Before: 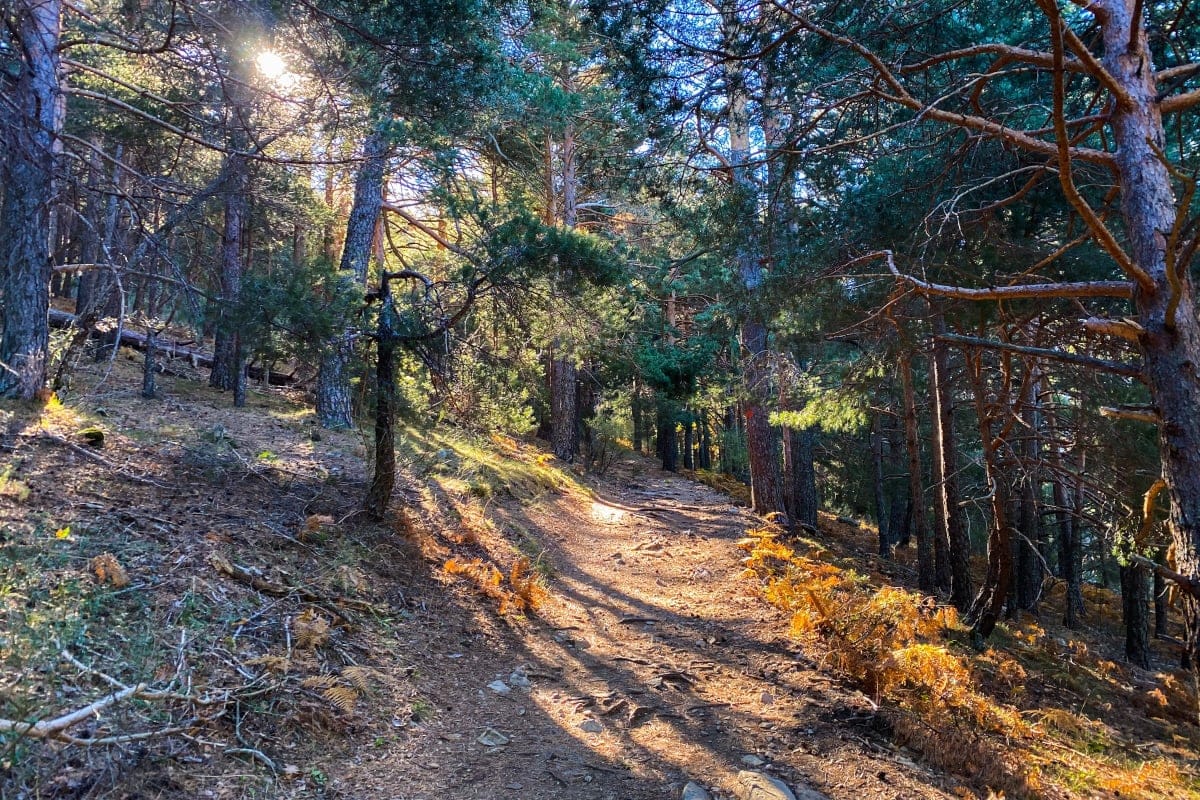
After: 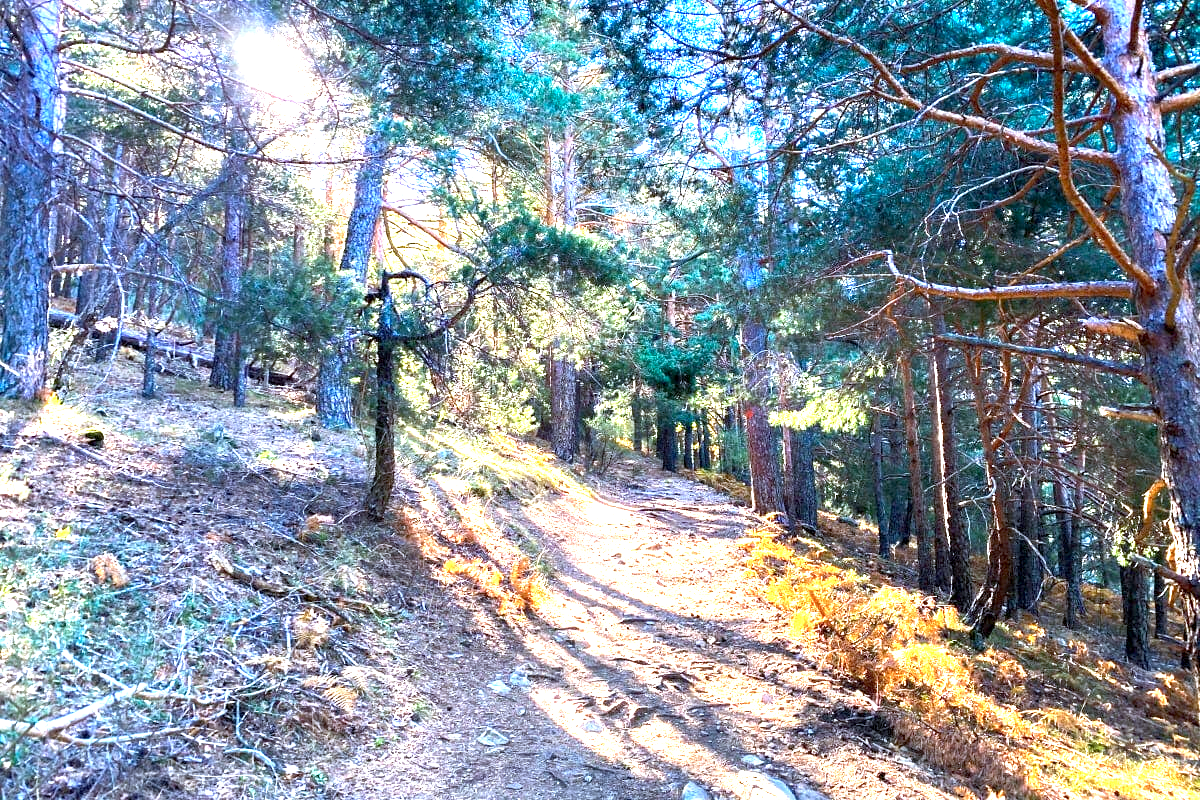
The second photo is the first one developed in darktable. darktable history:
color calibration: x 0.37, y 0.378, temperature 4290.58 K
exposure: black level correction 0.002, exposure 2.001 EV, compensate exposure bias true, compensate highlight preservation false
